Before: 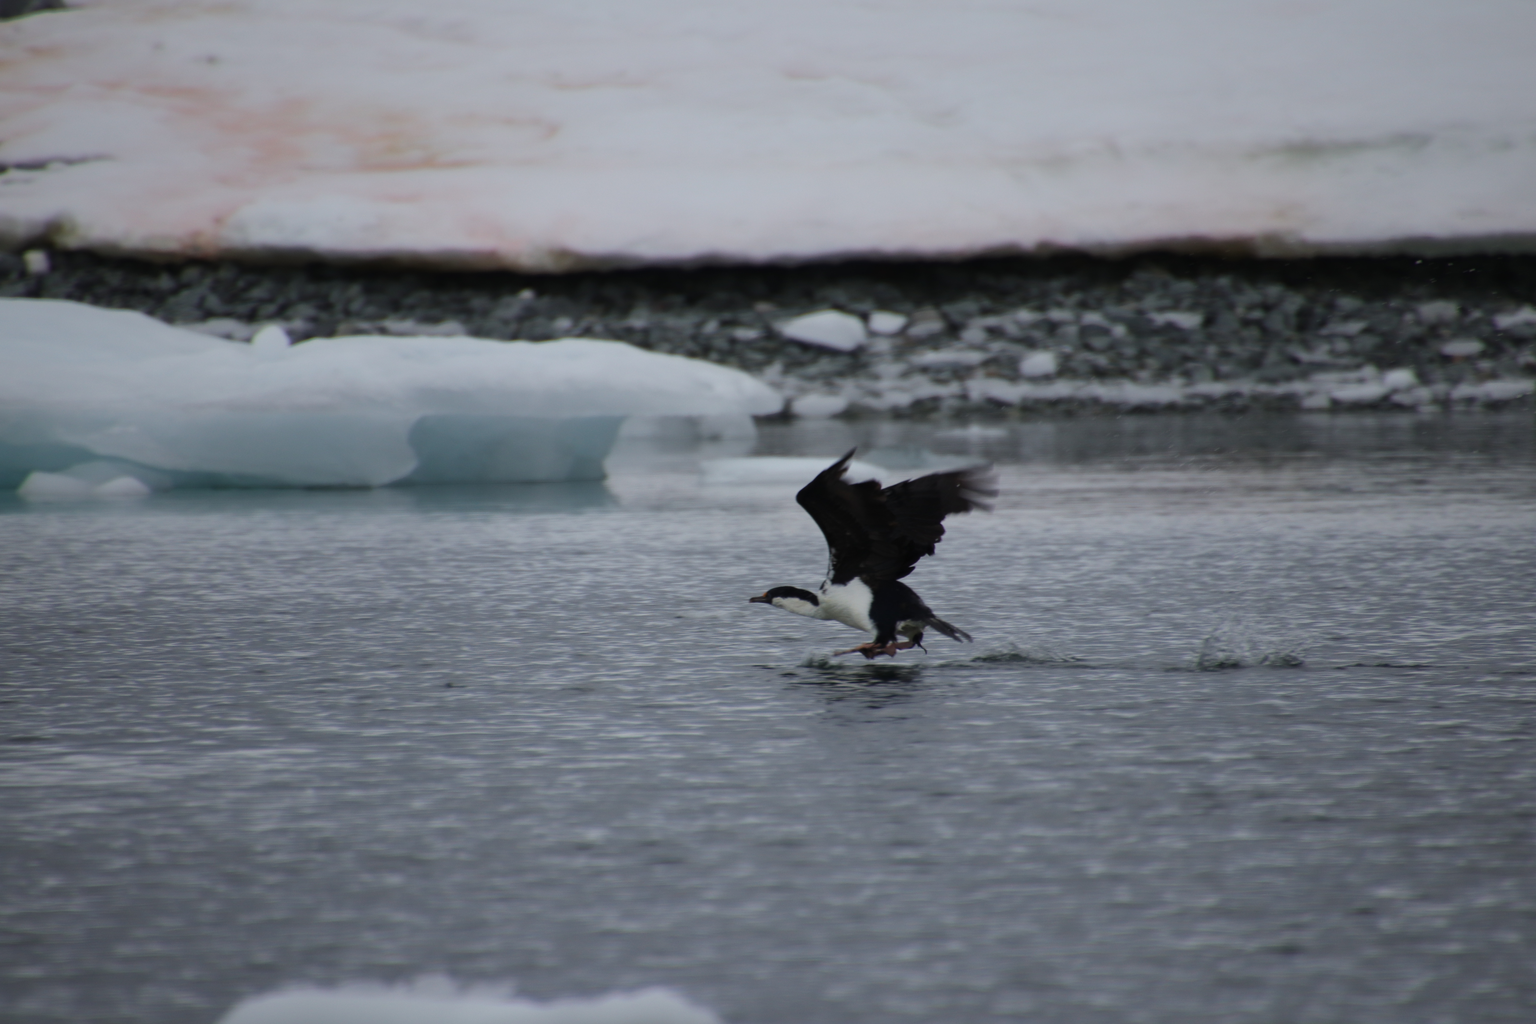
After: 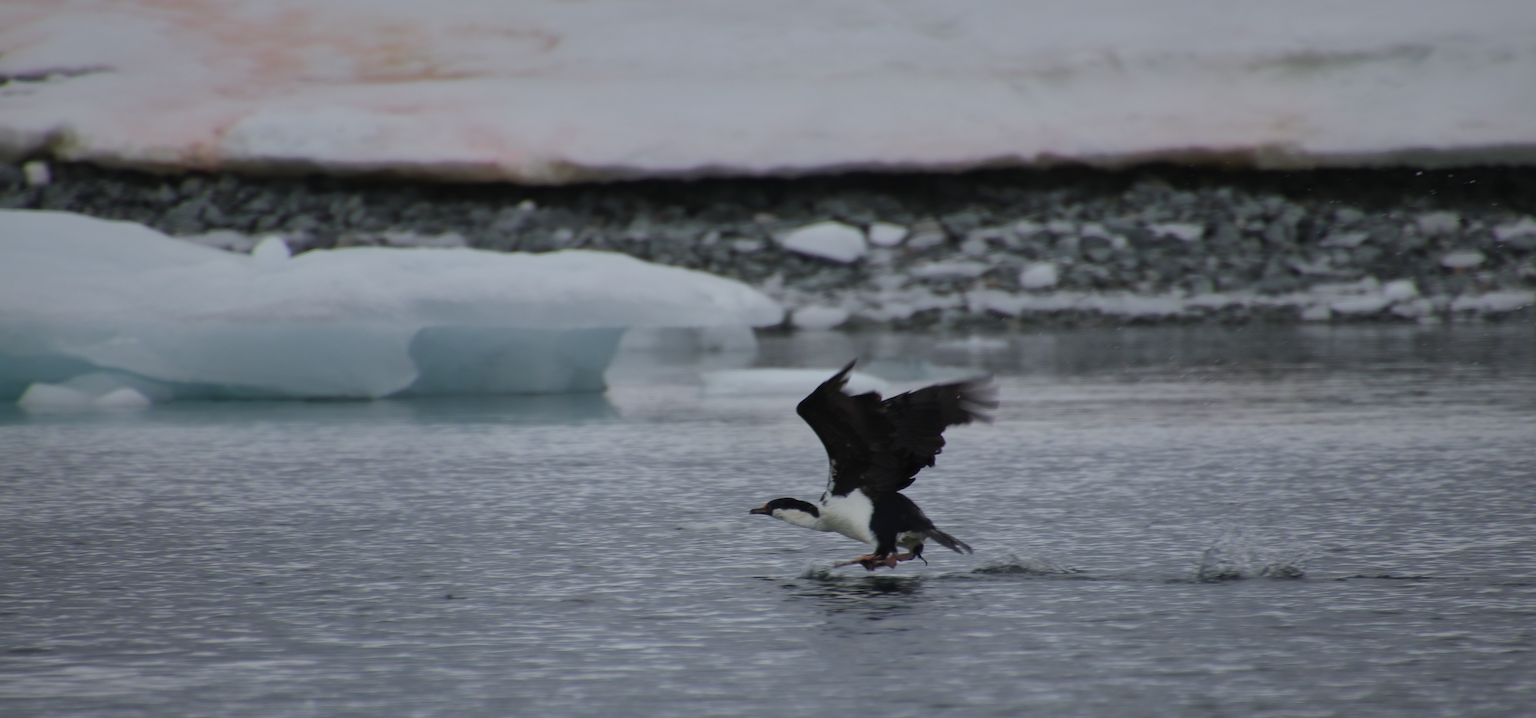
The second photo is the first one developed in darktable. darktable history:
shadows and highlights: shadows 39.82, highlights -59.68
crop and rotate: top 8.697%, bottom 21.081%
sharpen: amount 0.49
